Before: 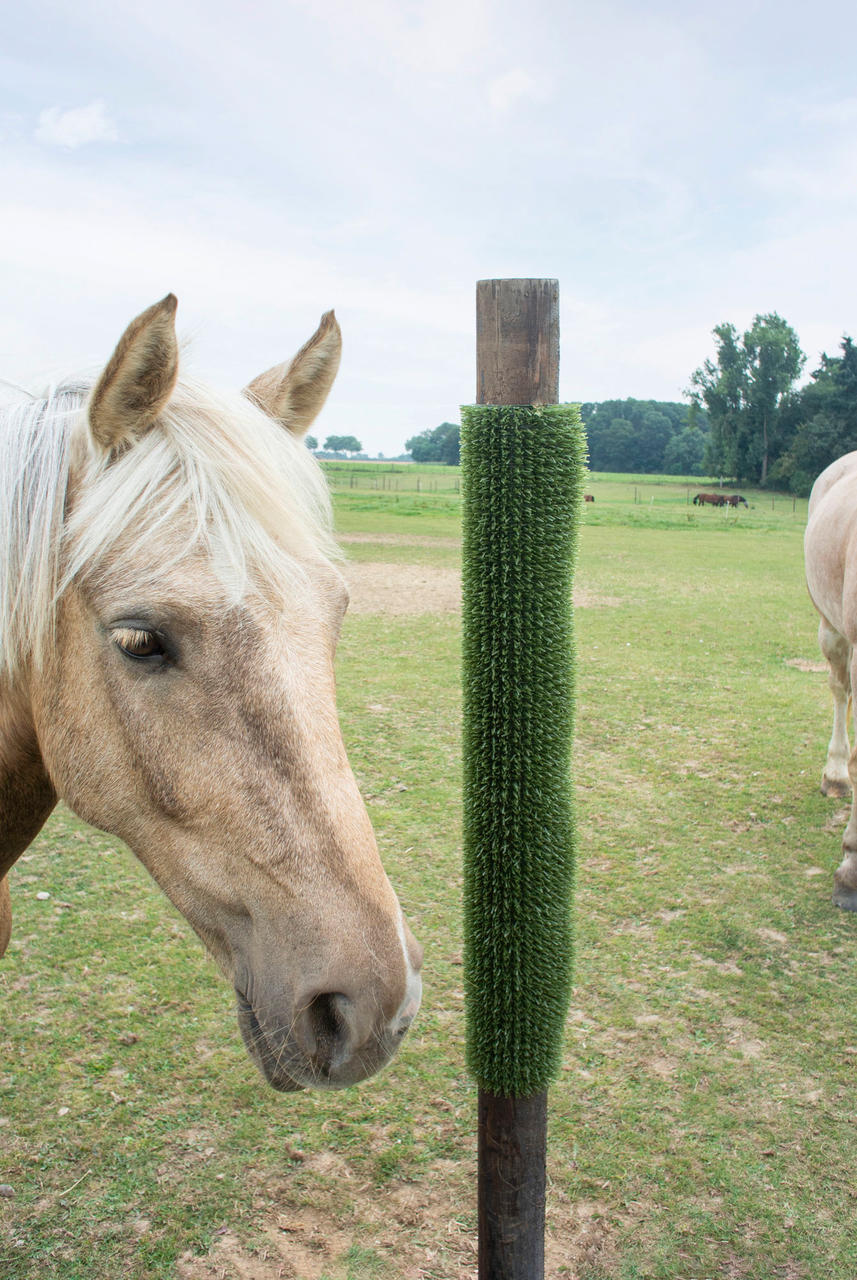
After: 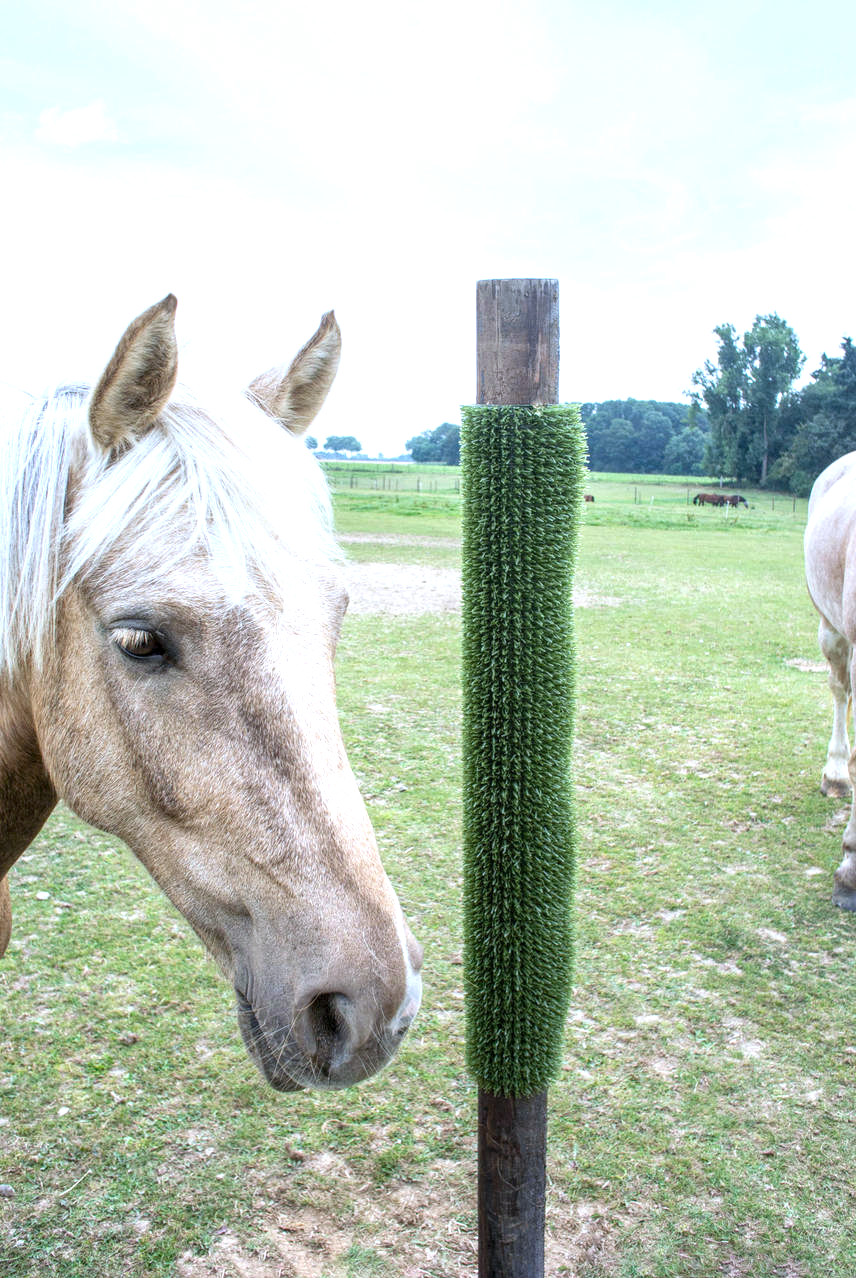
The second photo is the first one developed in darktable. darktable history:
exposure: black level correction 0, exposure 0.5 EV, compensate highlight preservation false
local contrast: detail 130%
white balance: red 0.948, green 1.02, blue 1.176
crop: top 0.05%, bottom 0.098%
